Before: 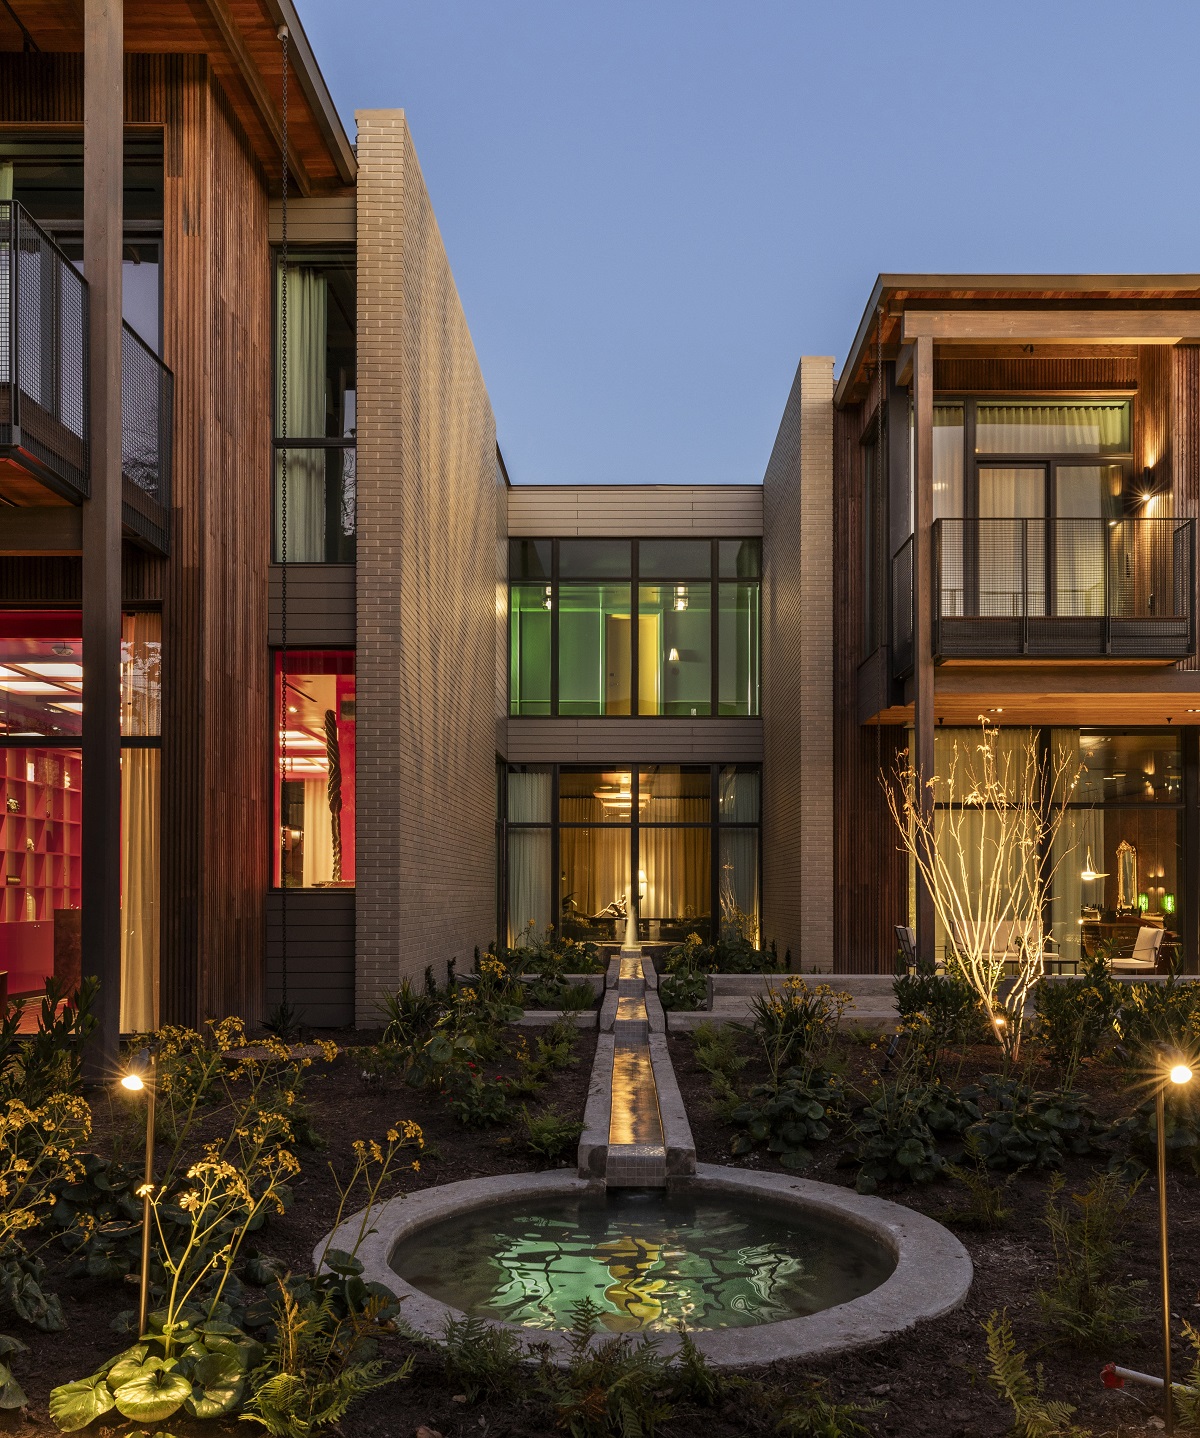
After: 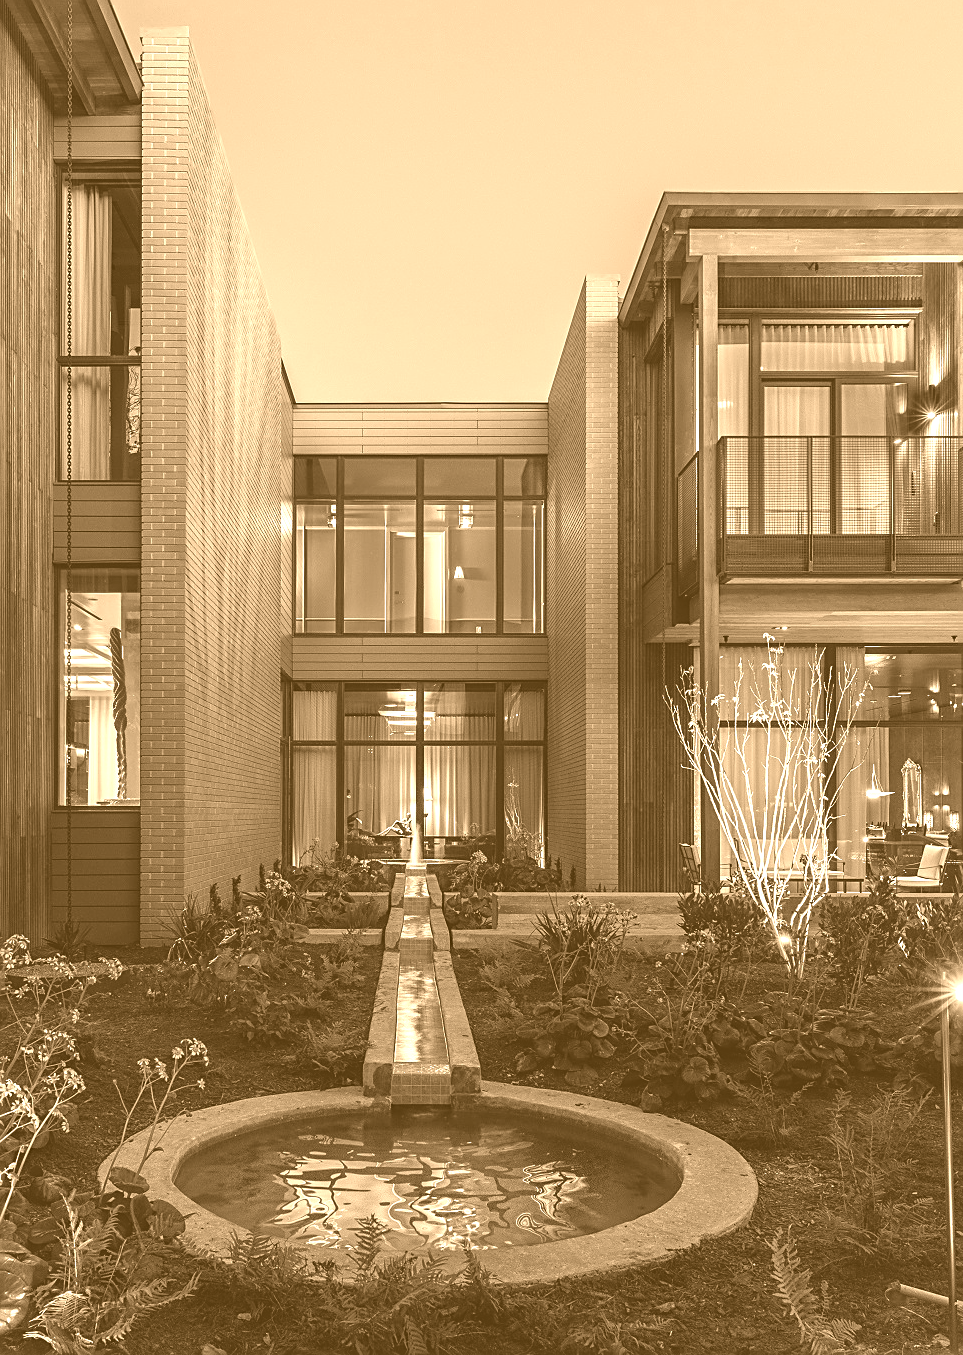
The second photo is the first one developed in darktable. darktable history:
sharpen: on, module defaults
colorize: hue 28.8°, source mix 100%
crop and rotate: left 17.959%, top 5.771%, right 1.742%
